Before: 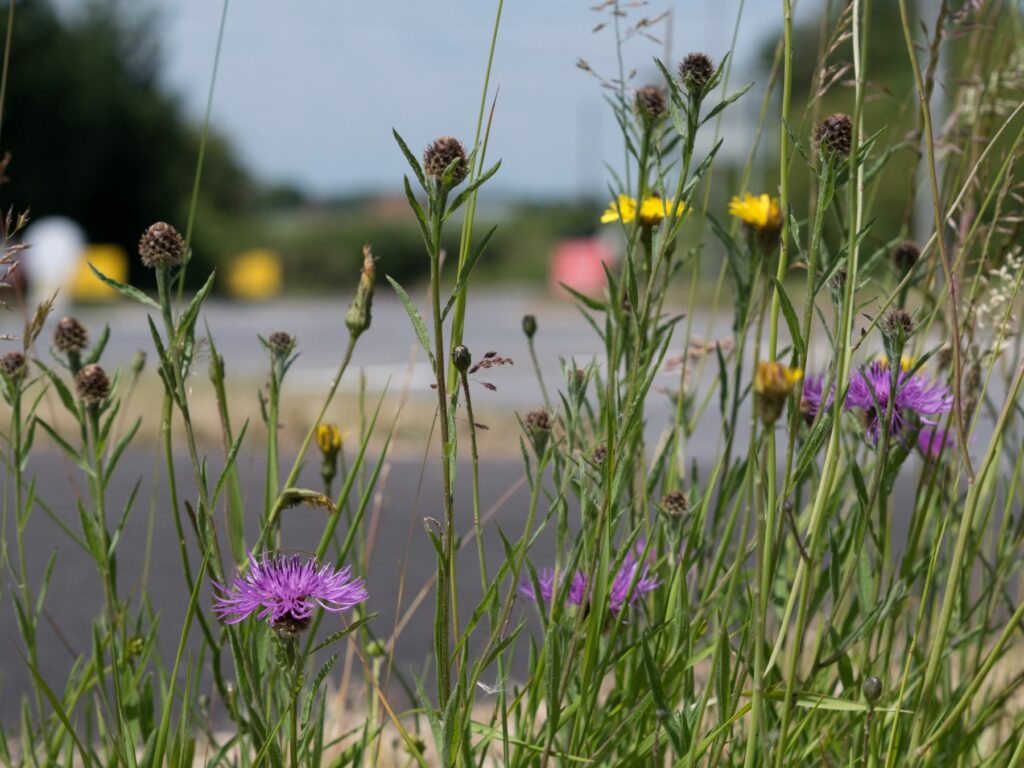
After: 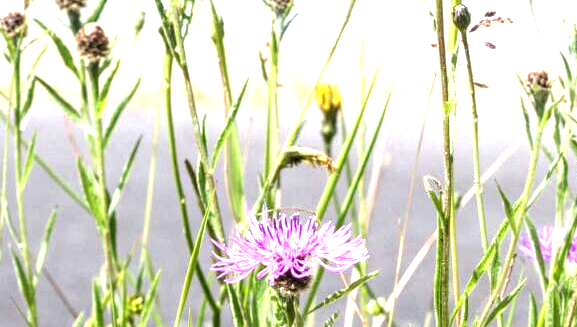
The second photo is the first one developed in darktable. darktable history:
tone equalizer: -8 EV -0.417 EV, -7 EV -0.389 EV, -6 EV -0.333 EV, -5 EV -0.222 EV, -3 EV 0.222 EV, -2 EV 0.333 EV, -1 EV 0.389 EV, +0 EV 0.417 EV, edges refinement/feathering 500, mask exposure compensation -1.57 EV, preserve details no
exposure: black level correction 0, exposure 2.138 EV, compensate exposure bias true, compensate highlight preservation false
local contrast: highlights 59%, detail 145%
crop: top 44.483%, right 43.593%, bottom 12.892%
